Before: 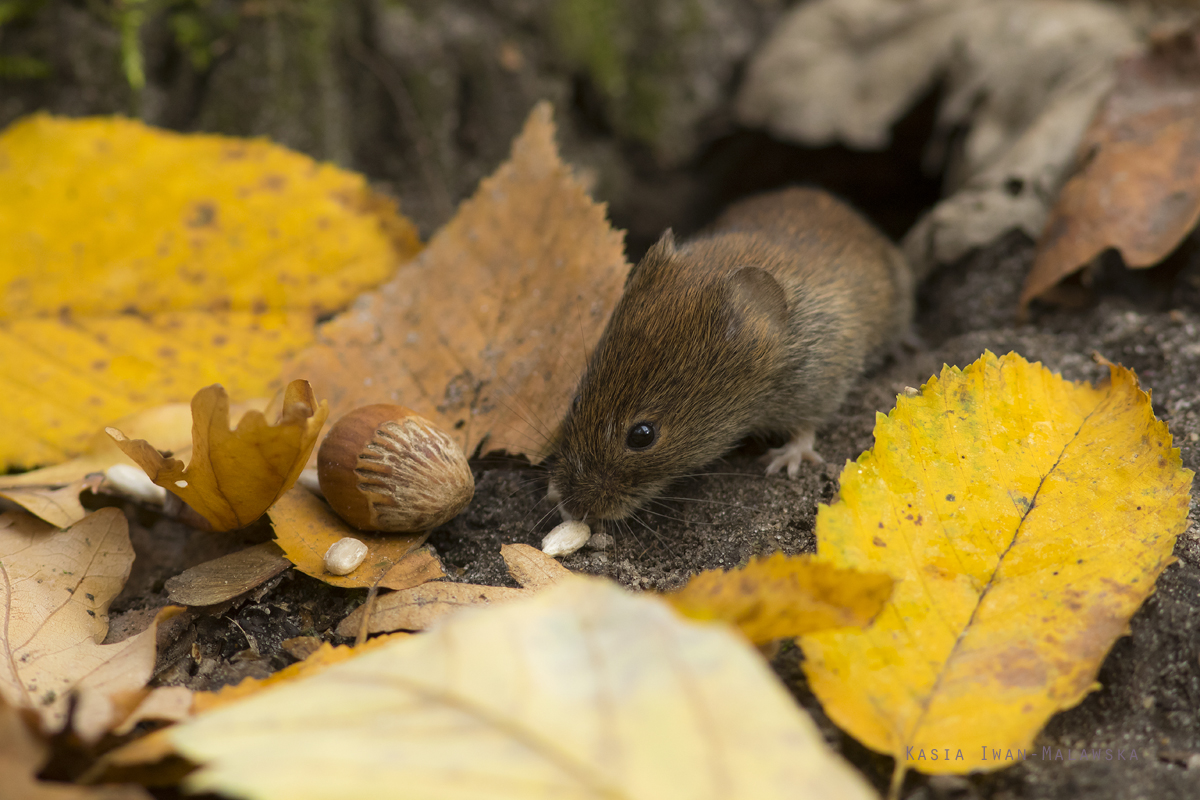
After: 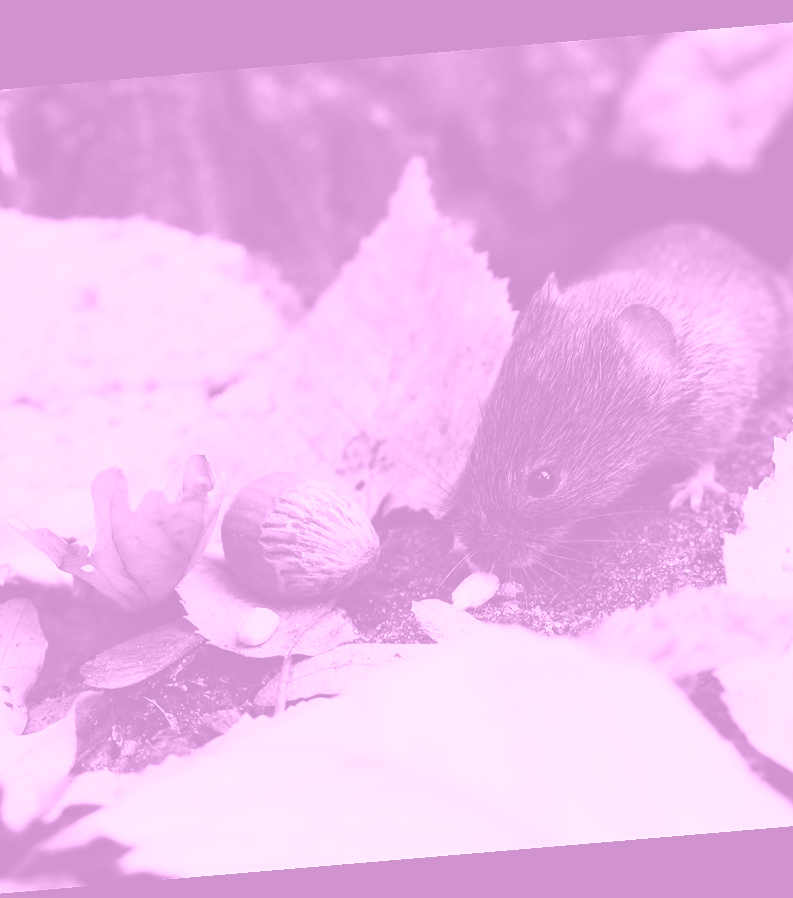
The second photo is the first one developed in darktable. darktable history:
rotate and perspective: rotation -4.86°, automatic cropping off
colorize: hue 331.2°, saturation 75%, source mix 30.28%, lightness 70.52%, version 1
contrast brightness saturation: contrast 0.32, brightness -0.08, saturation 0.17
exposure: exposure -0.116 EV, compensate exposure bias true, compensate highlight preservation false
sharpen: radius 1, threshold 1
color correction: highlights a* 3.12, highlights b* -1.55, shadows a* -0.101, shadows b* 2.52, saturation 0.98
crop: left 10.644%, right 26.528%
color balance rgb: linear chroma grading › global chroma 25%, perceptual saturation grading › global saturation 45%, perceptual saturation grading › highlights -50%, perceptual saturation grading › shadows 30%, perceptual brilliance grading › global brilliance 18%, global vibrance 40%
